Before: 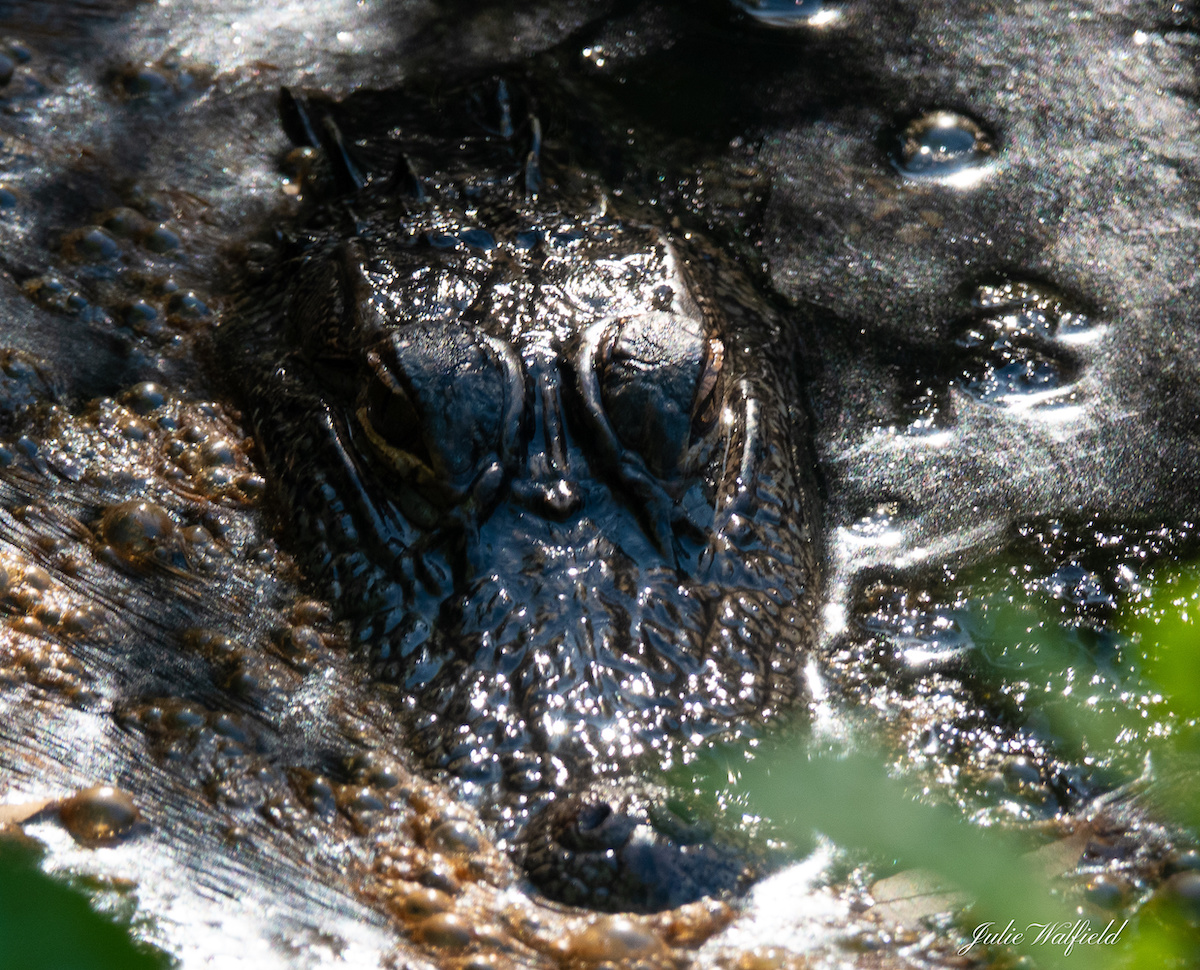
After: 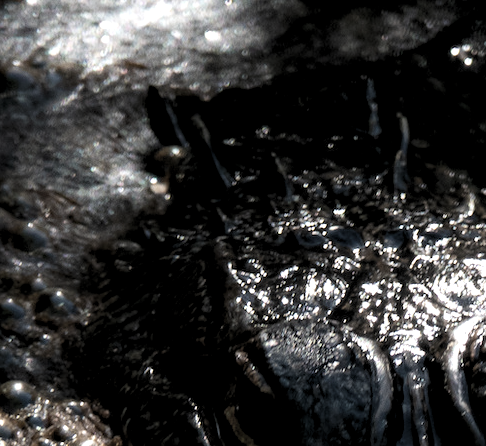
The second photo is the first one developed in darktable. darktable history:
levels: levels [0.055, 0.477, 0.9]
crop and rotate: left 11.08%, top 0.119%, right 48.418%, bottom 53.814%
color correction: highlights b* 0.049, saturation 0.493
haze removal: compatibility mode true, adaptive false
